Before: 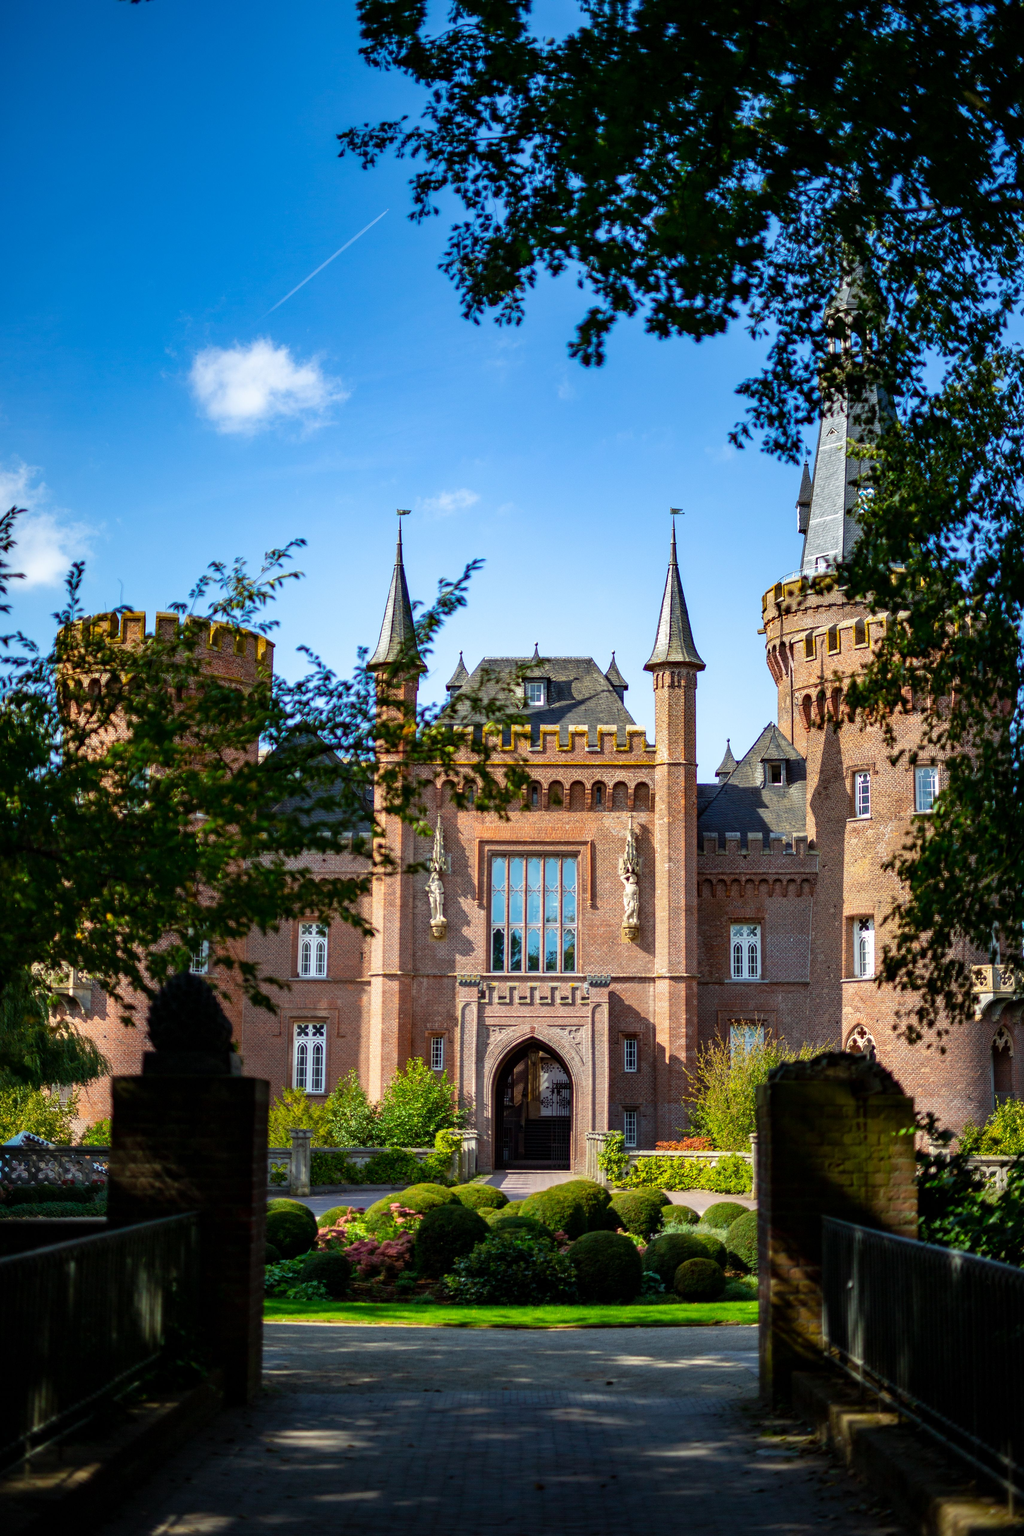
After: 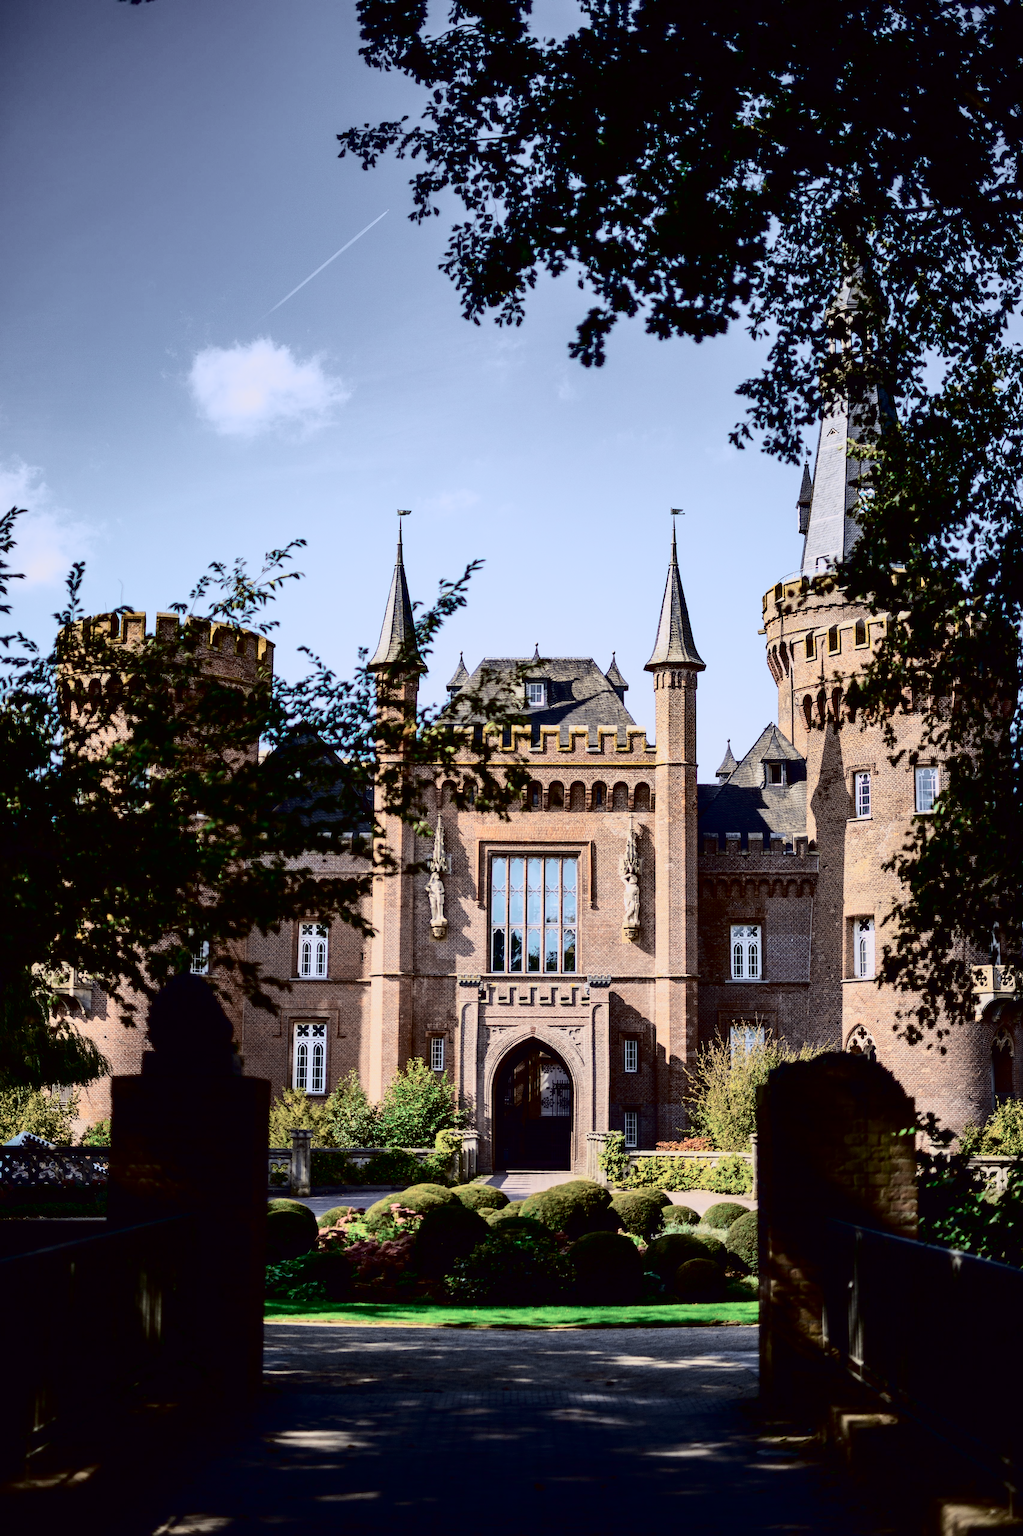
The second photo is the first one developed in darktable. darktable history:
tone curve: curves: ch0 [(0.003, 0.003) (0.104, 0.026) (0.236, 0.181) (0.401, 0.443) (0.495, 0.55) (0.625, 0.67) (0.819, 0.841) (0.96, 0.899)]; ch1 [(0, 0) (0.161, 0.092) (0.37, 0.302) (0.424, 0.402) (0.45, 0.466) (0.495, 0.51) (0.573, 0.571) (0.638, 0.641) (0.751, 0.741) (1, 1)]; ch2 [(0, 0) (0.352, 0.403) (0.466, 0.443) (0.524, 0.526) (0.56, 0.556) (1, 1)], color space Lab, independent channels, preserve colors none
contrast brightness saturation: contrast 0.25, saturation -0.31
